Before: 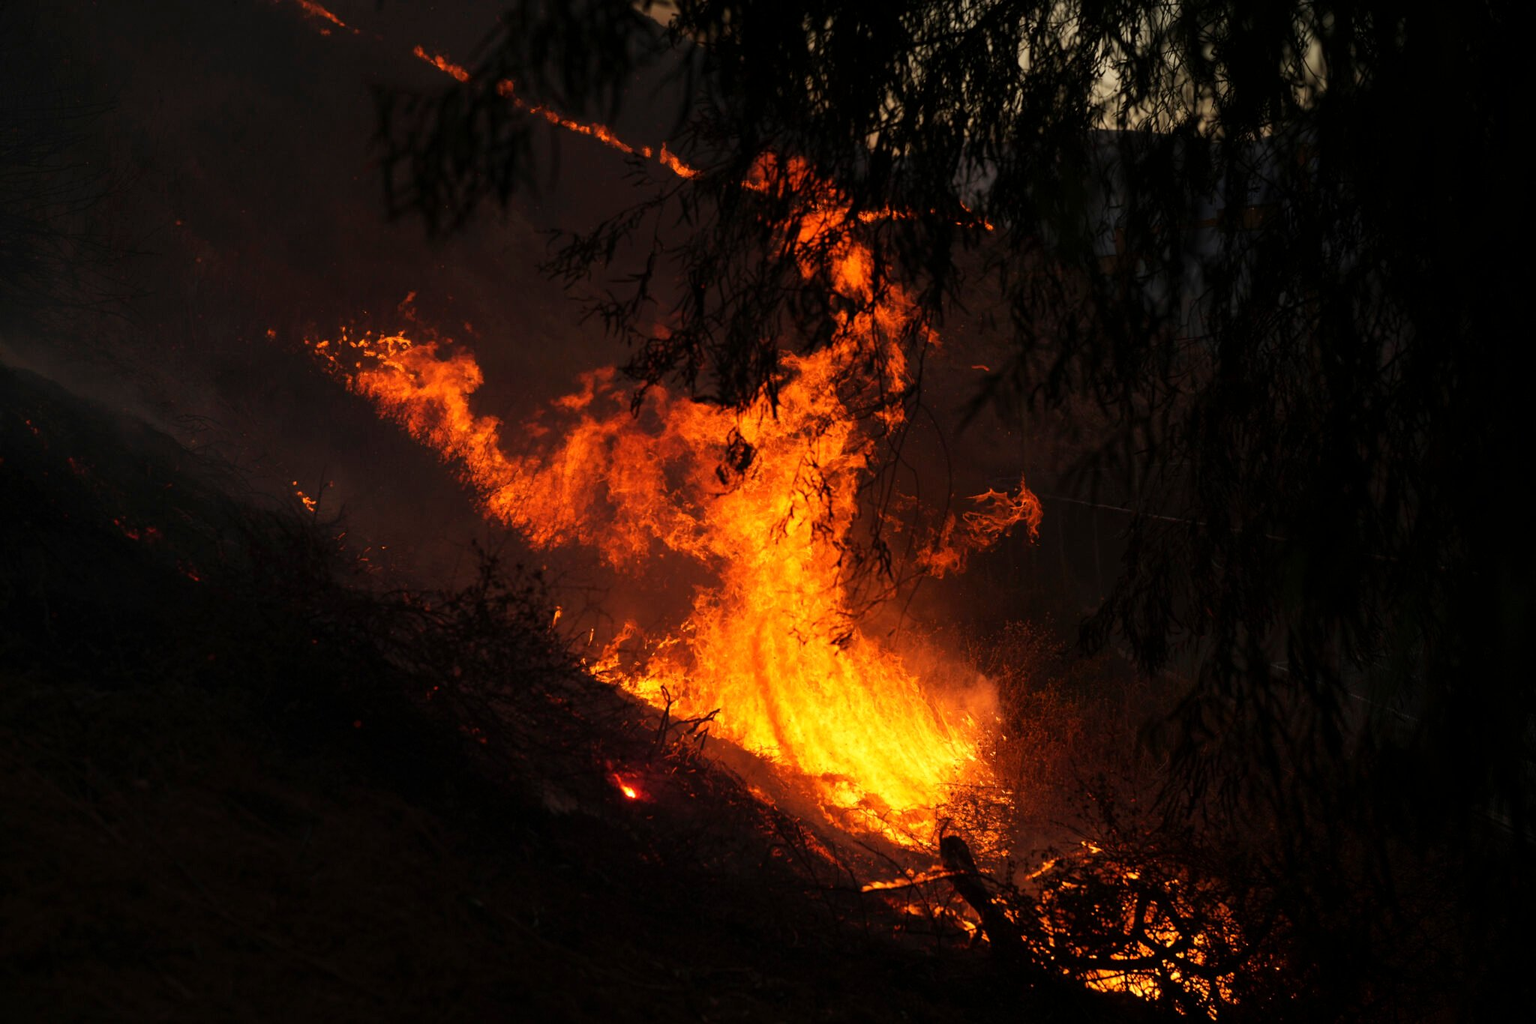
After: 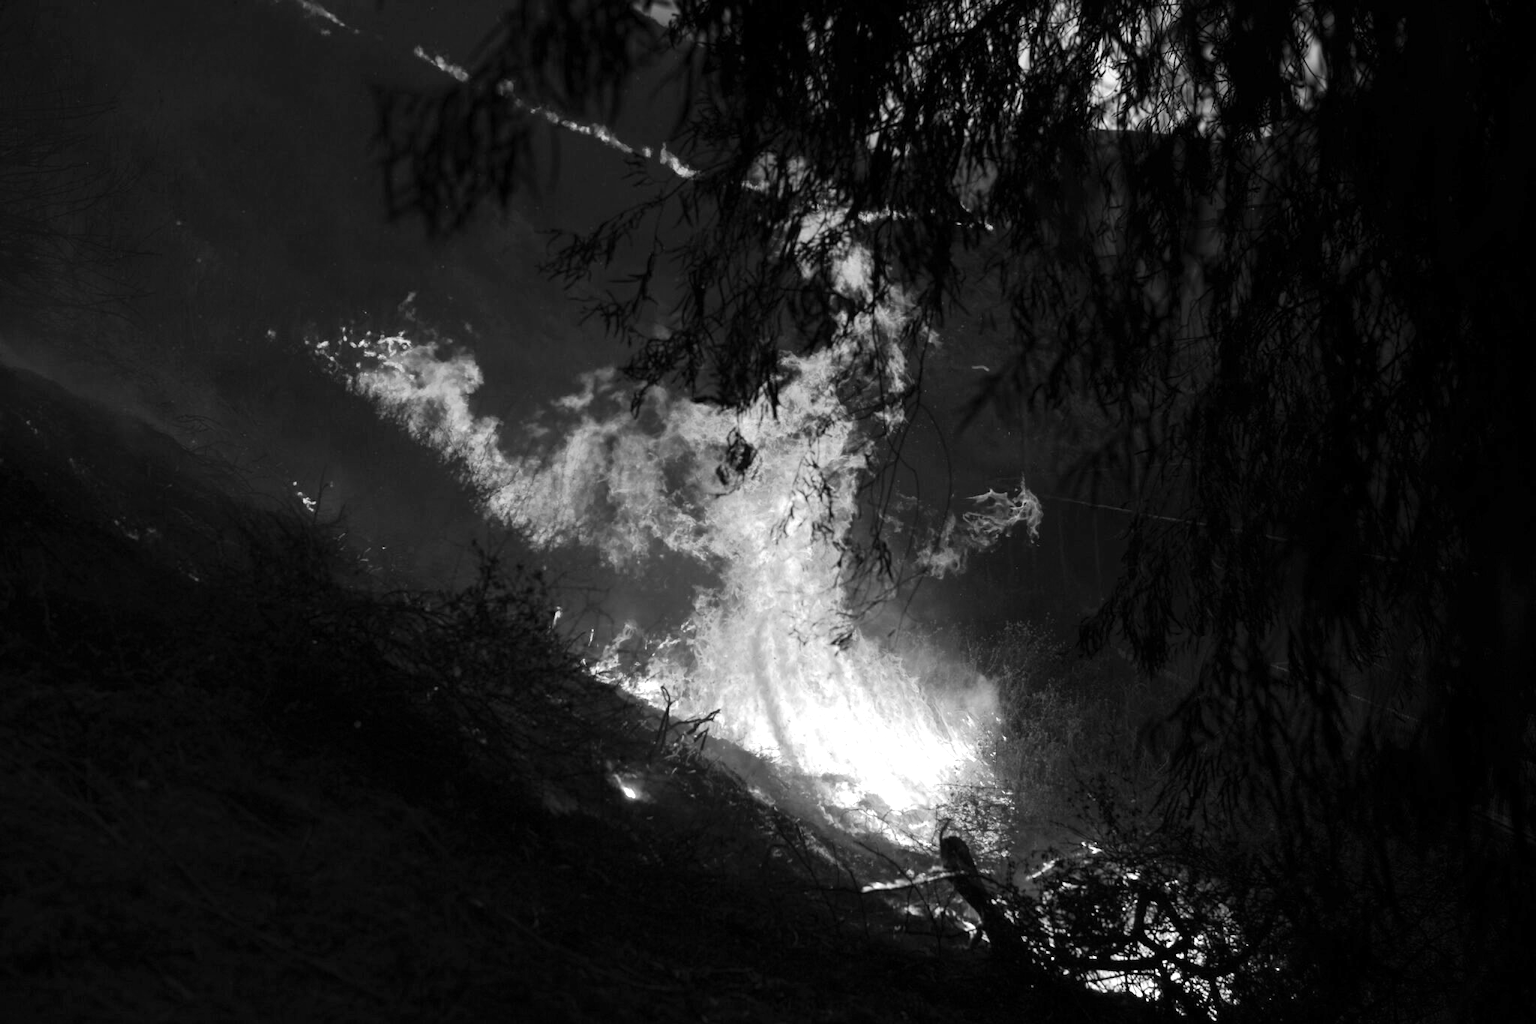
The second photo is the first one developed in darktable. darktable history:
exposure: exposure 0.785 EV, compensate highlight preservation false
monochrome: on, module defaults
